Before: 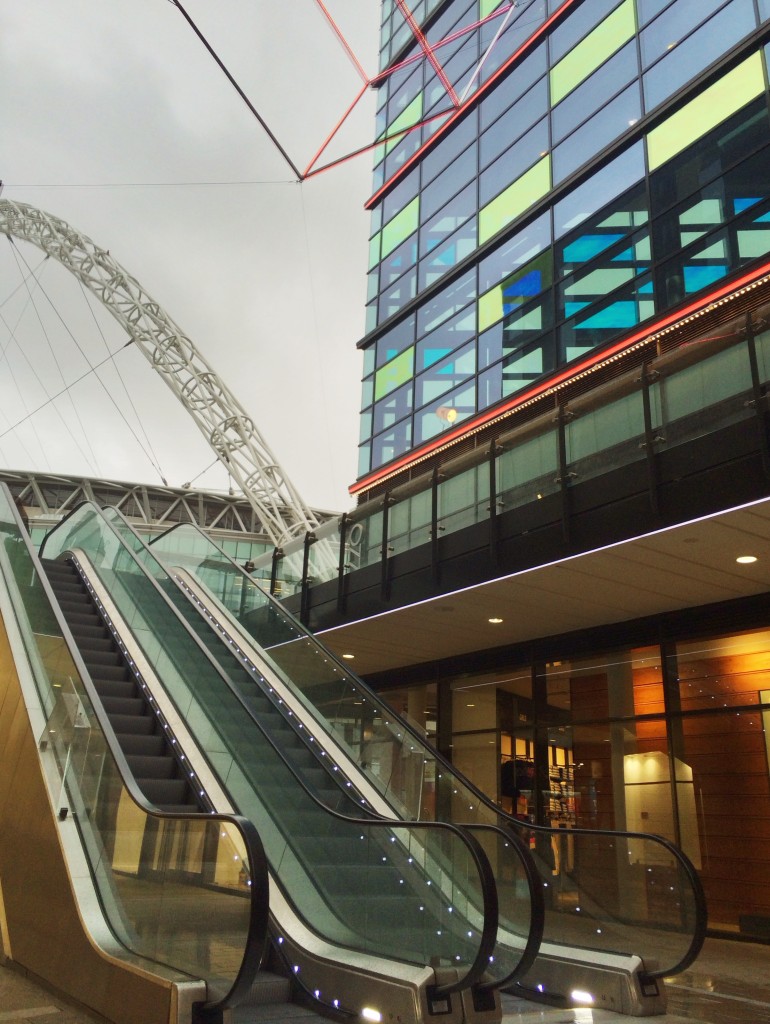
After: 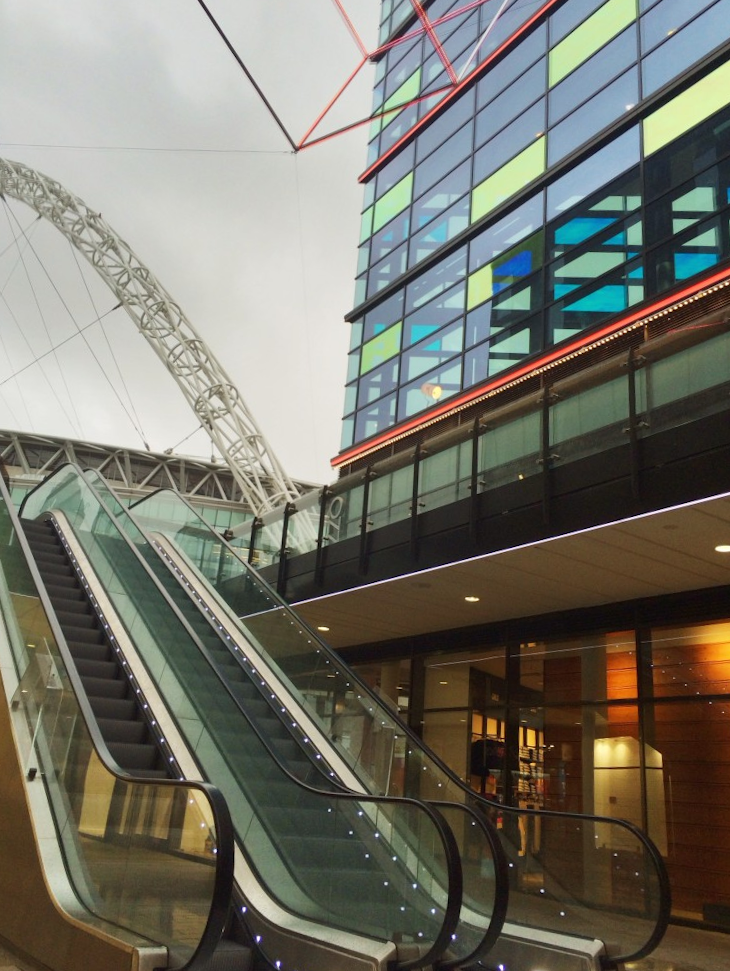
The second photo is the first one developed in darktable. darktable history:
exposure: compensate highlight preservation false
crop and rotate: angle -2.38°
